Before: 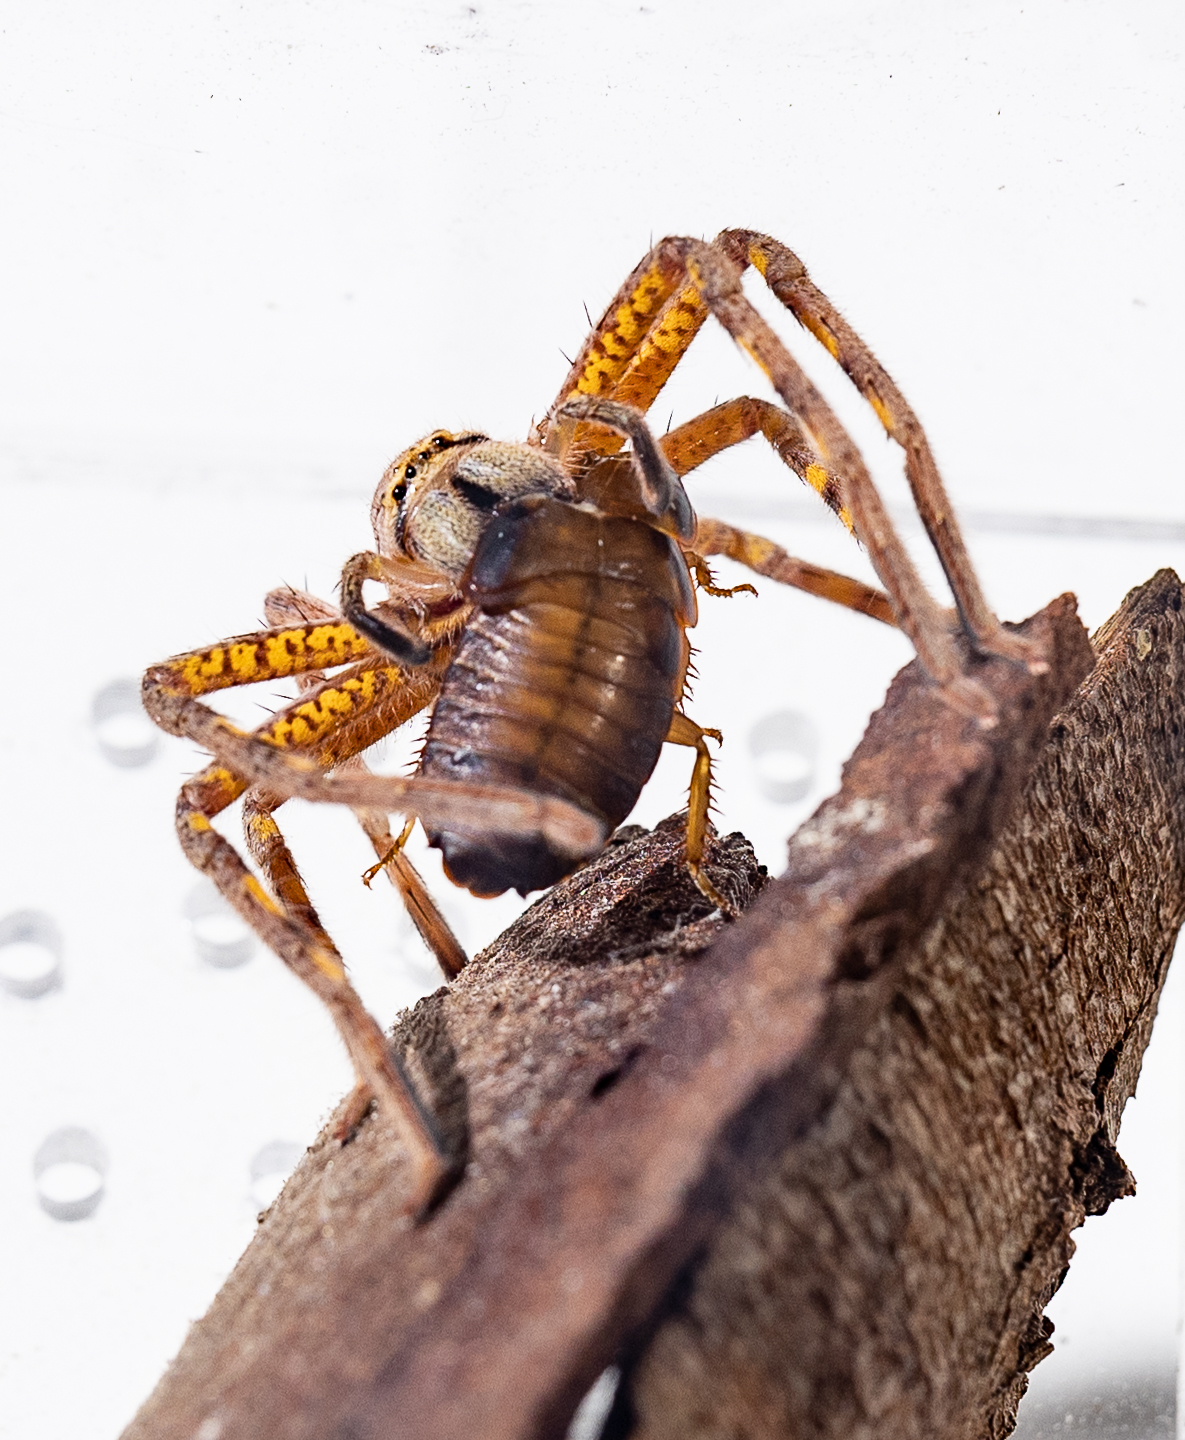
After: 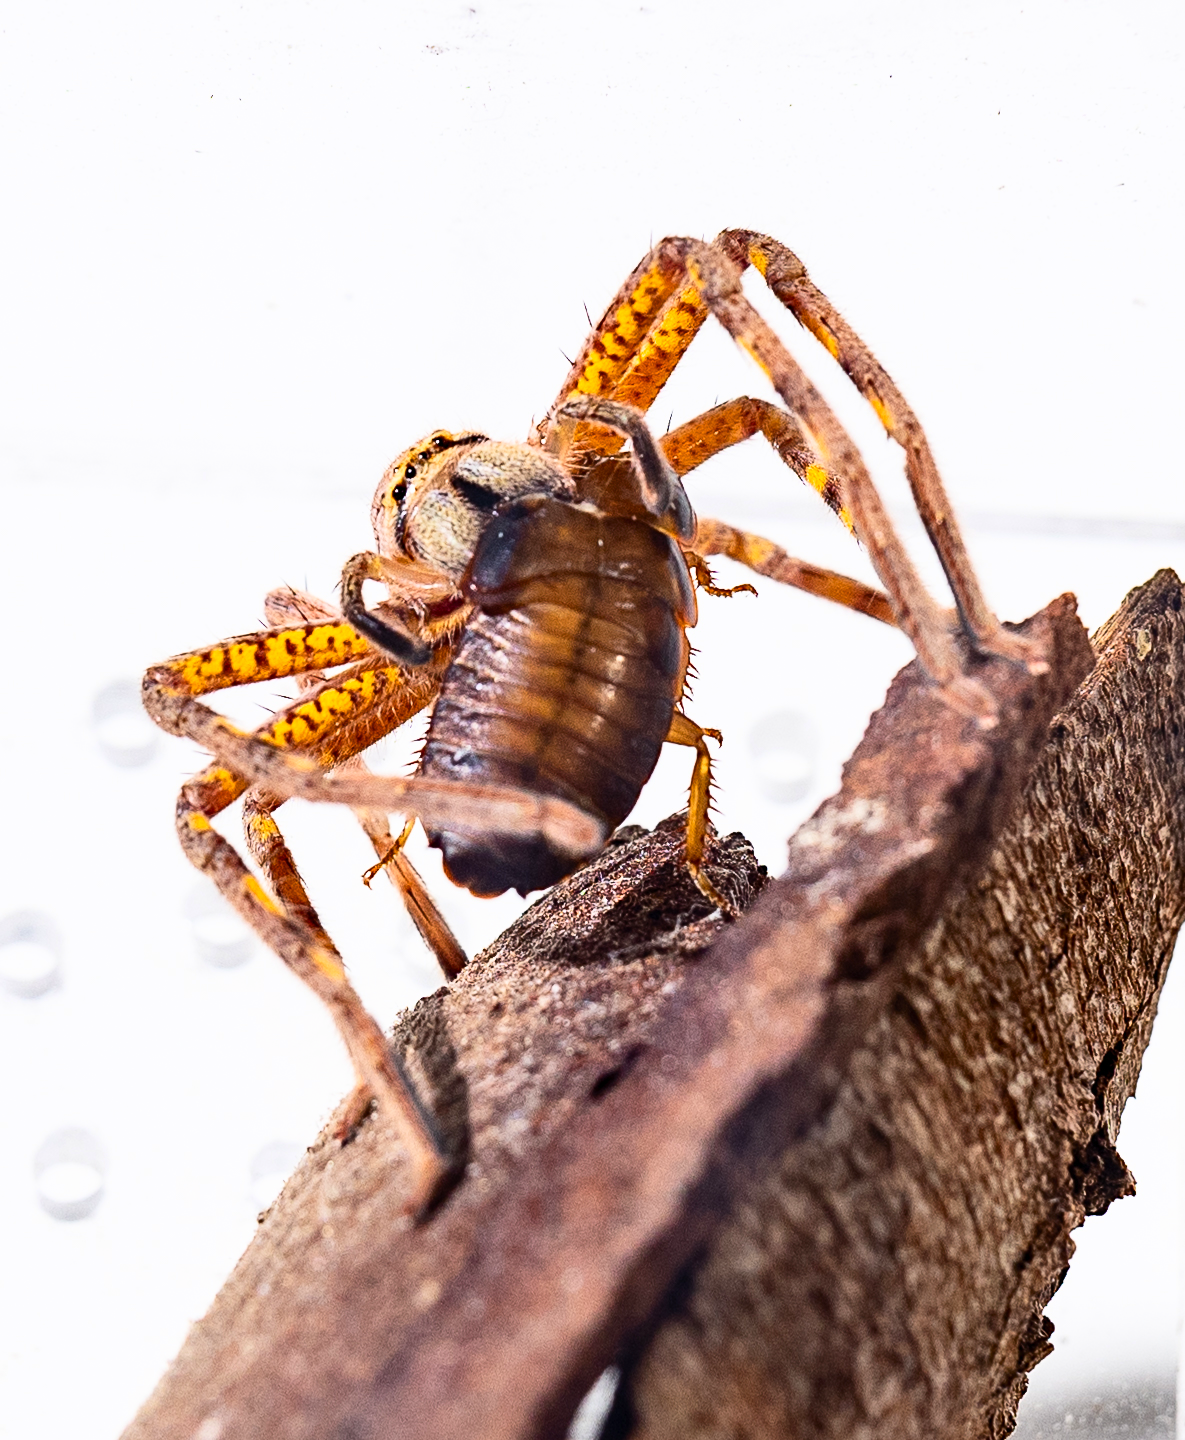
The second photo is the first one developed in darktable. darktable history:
contrast brightness saturation: contrast 0.232, brightness 0.099, saturation 0.291
